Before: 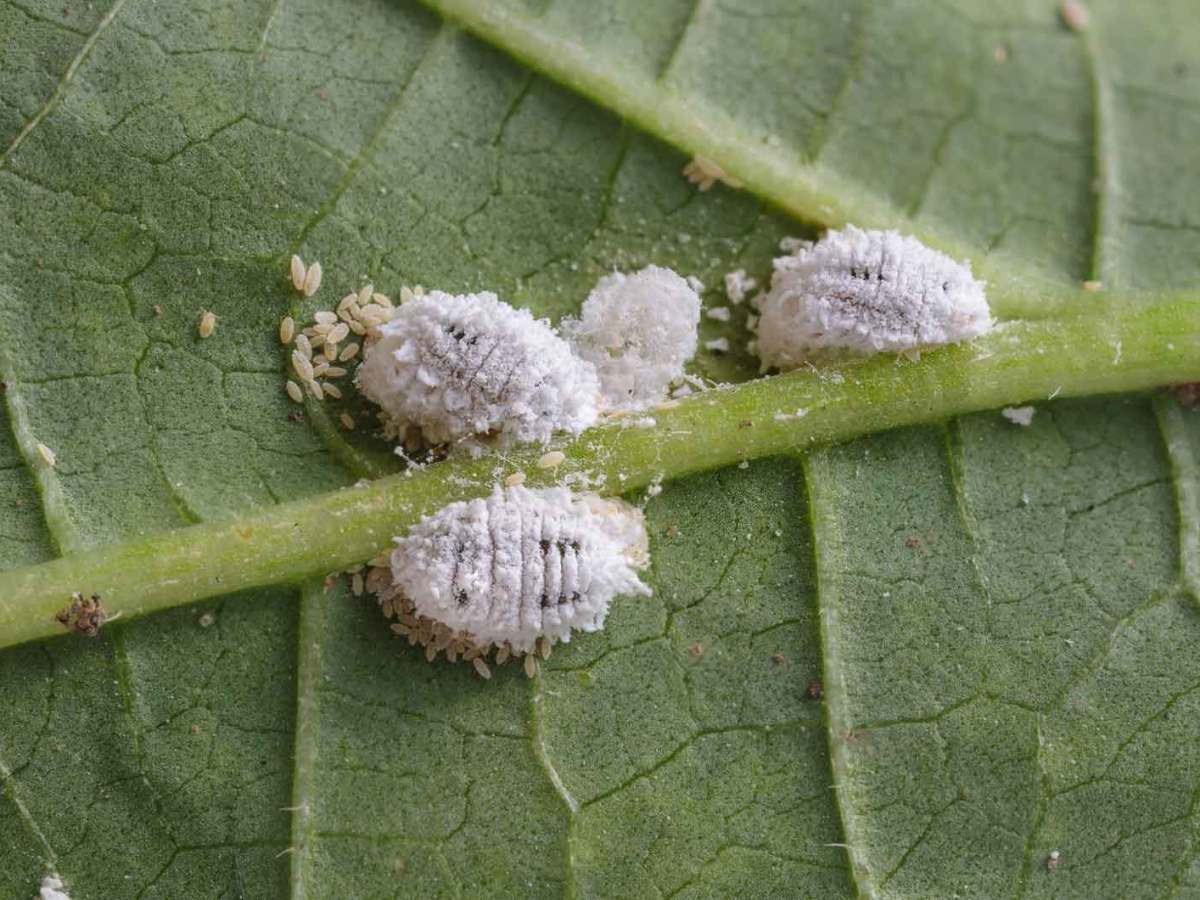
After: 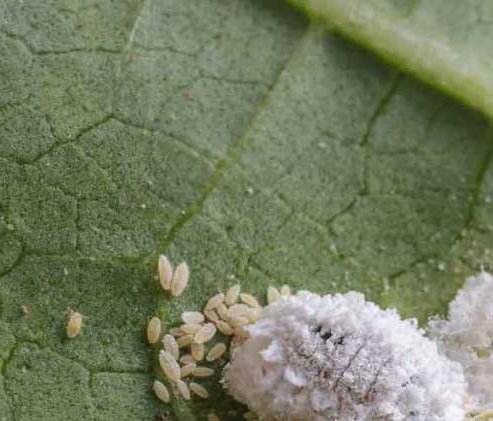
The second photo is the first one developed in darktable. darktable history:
crop and rotate: left 11.107%, top 0.083%, right 47.793%, bottom 53.131%
